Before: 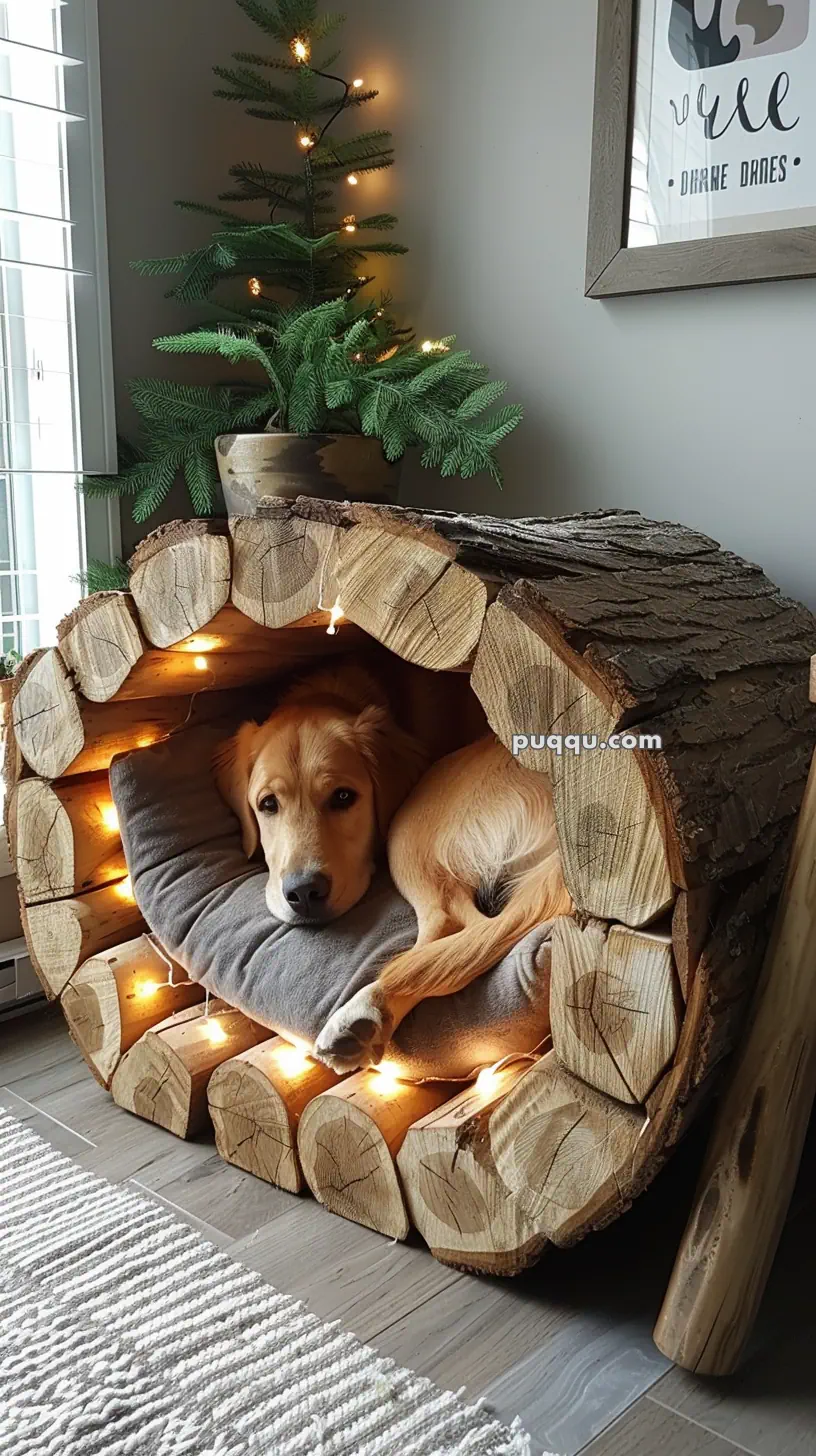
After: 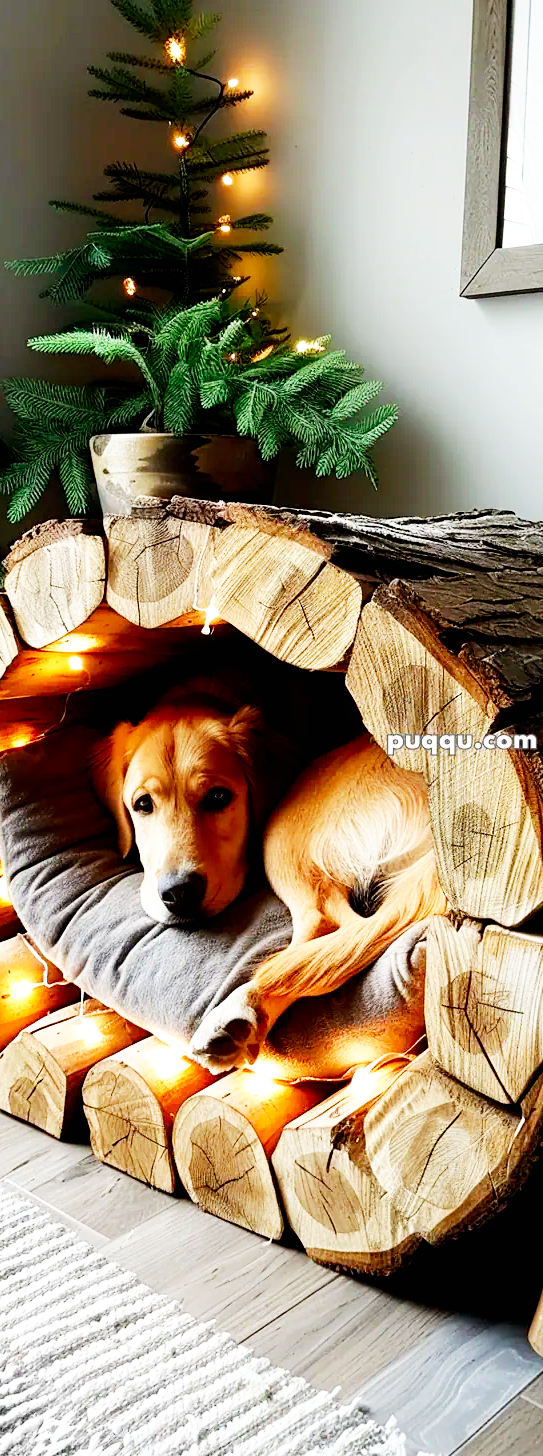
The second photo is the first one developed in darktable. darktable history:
exposure: black level correction 0.012, compensate highlight preservation false
crop: left 15.419%, right 17.914%
base curve: curves: ch0 [(0, 0) (0.007, 0.004) (0.027, 0.03) (0.046, 0.07) (0.207, 0.54) (0.442, 0.872) (0.673, 0.972) (1, 1)], preserve colors none
